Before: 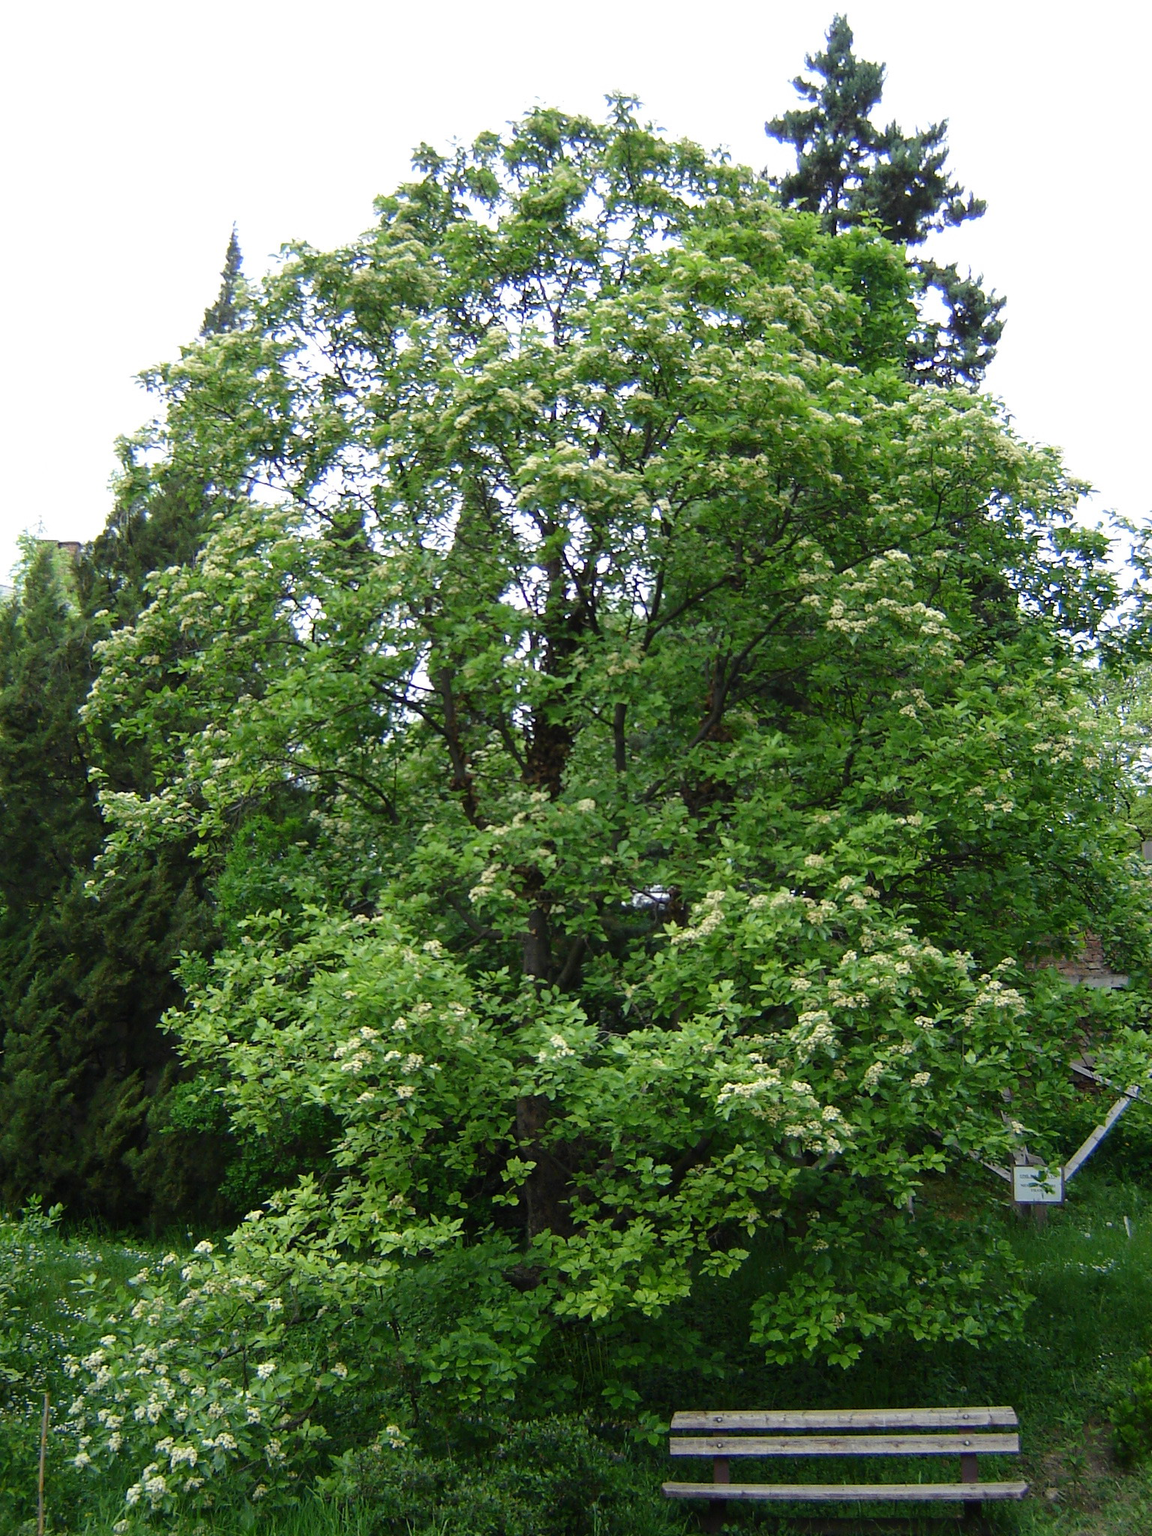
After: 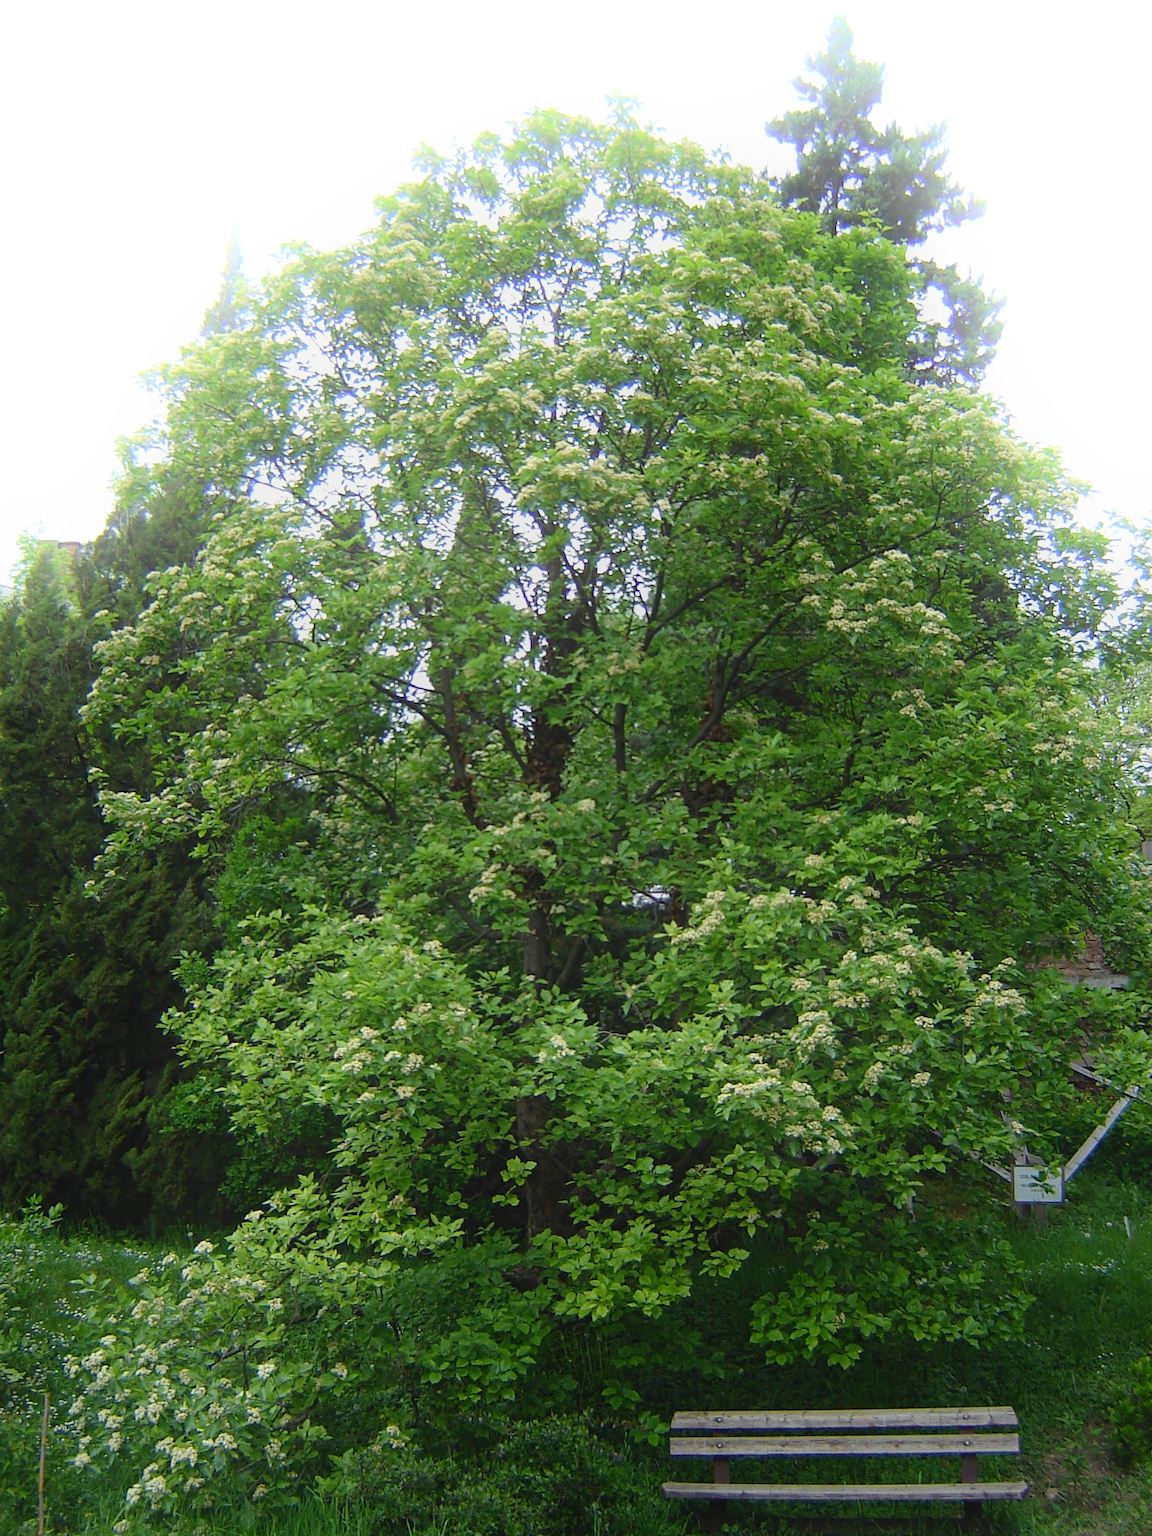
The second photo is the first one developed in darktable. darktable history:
contrast equalizer: y [[0.439, 0.44, 0.442, 0.457, 0.493, 0.498], [0.5 ×6], [0.5 ×6], [0 ×6], [0 ×6]], mix 0.76
bloom: on, module defaults
